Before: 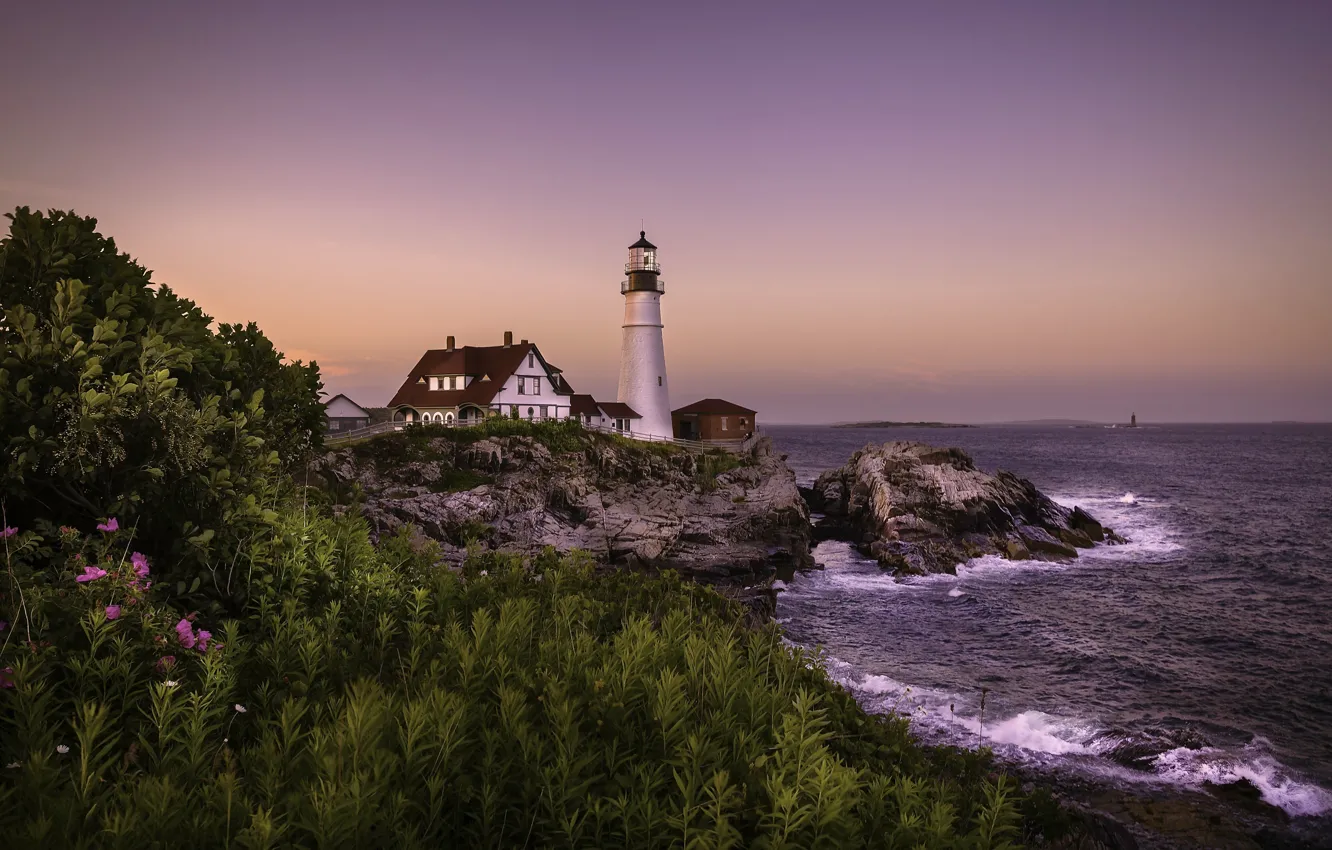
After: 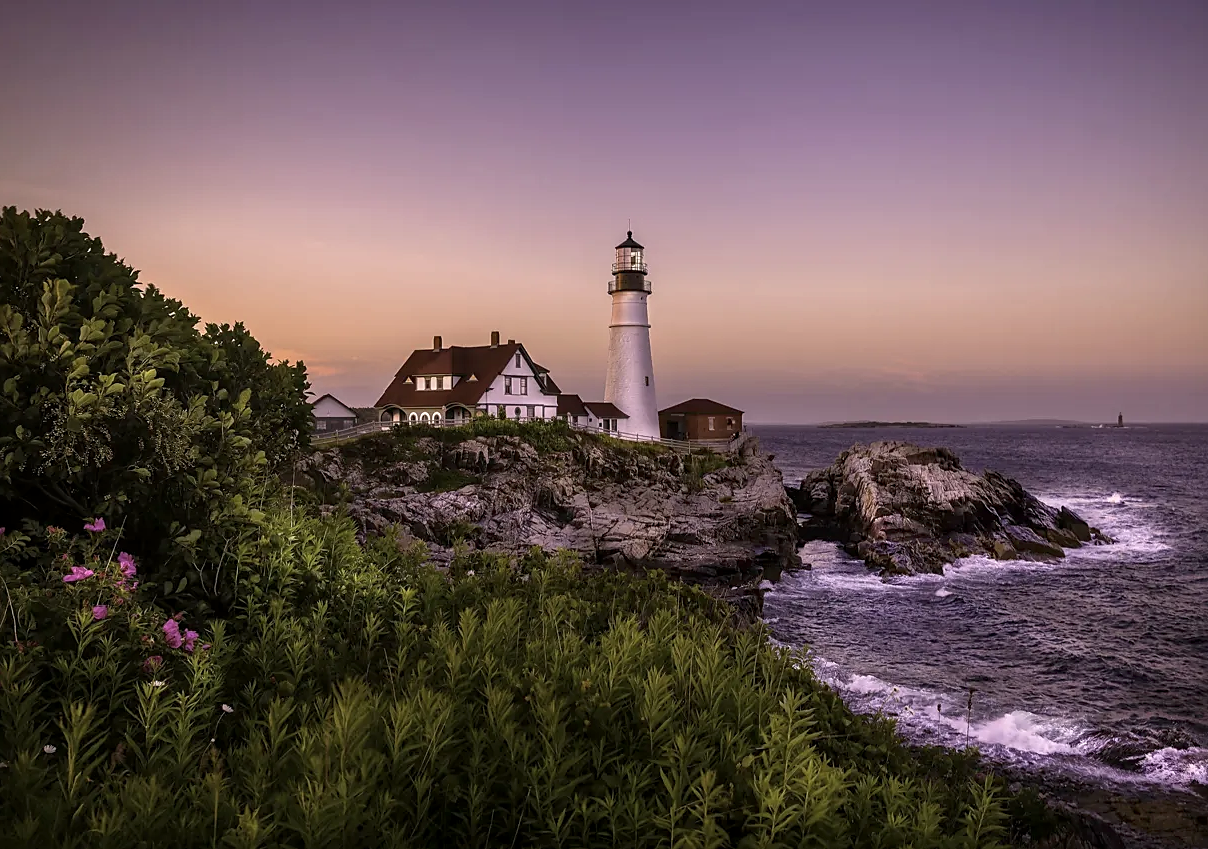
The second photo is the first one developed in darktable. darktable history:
crop and rotate: left 0.983%, right 8.281%
sharpen: radius 1.841, amount 0.403, threshold 1.196
shadows and highlights: radius 90.45, shadows -13.76, white point adjustment 0.251, highlights 32.08, compress 48.69%, soften with gaussian
local contrast: on, module defaults
